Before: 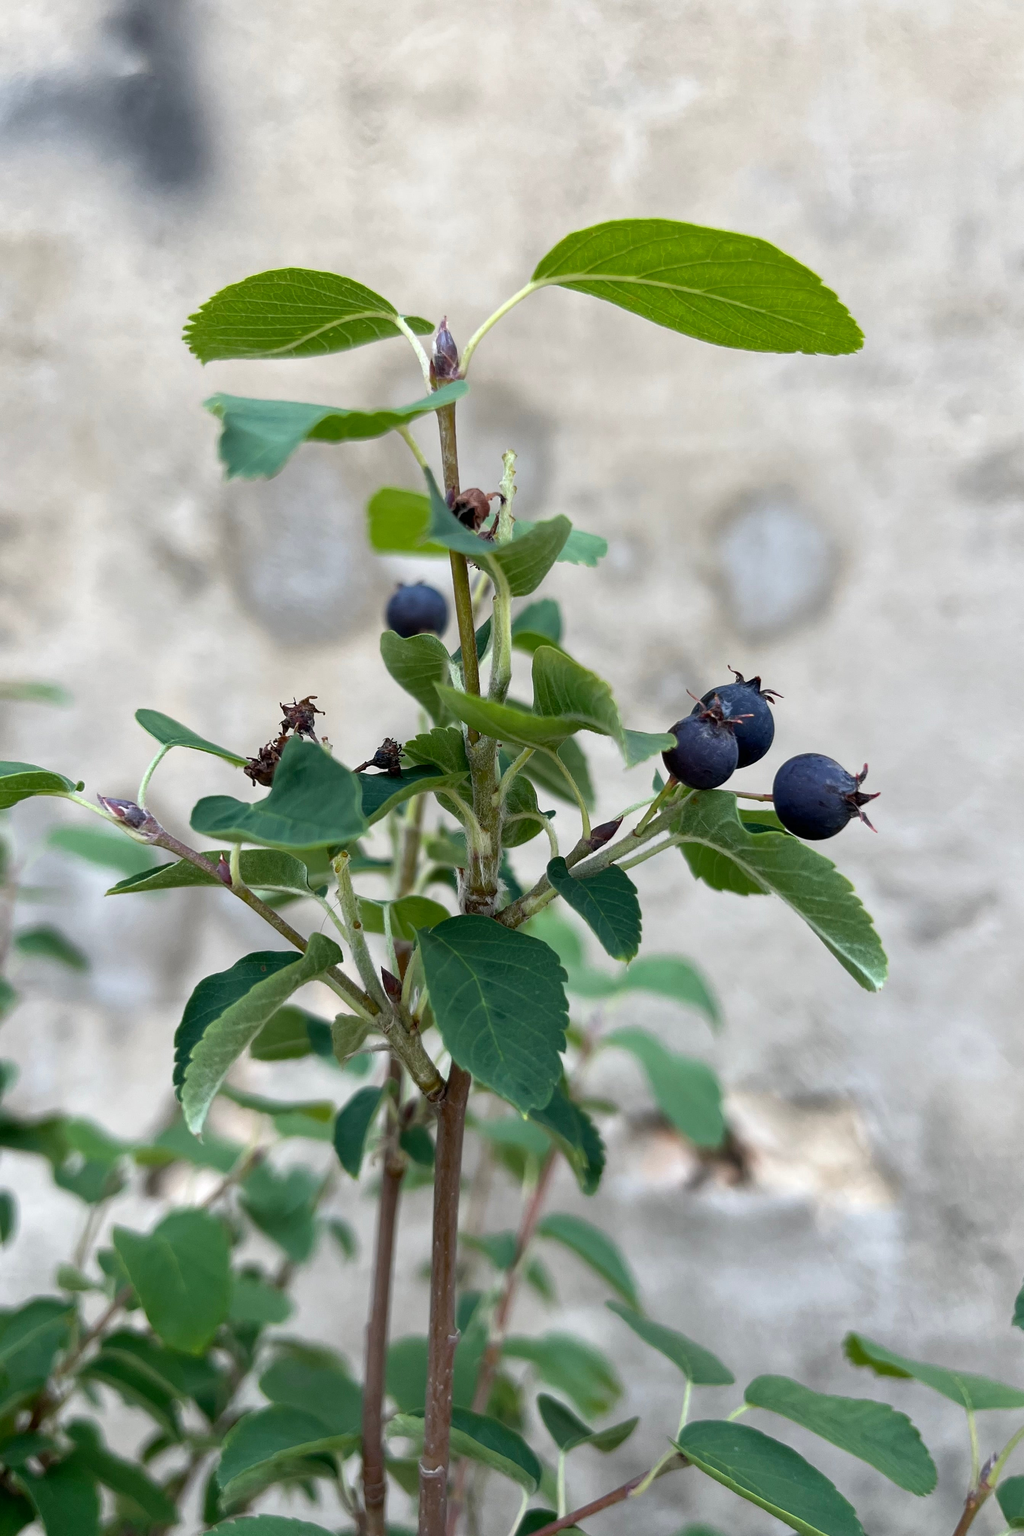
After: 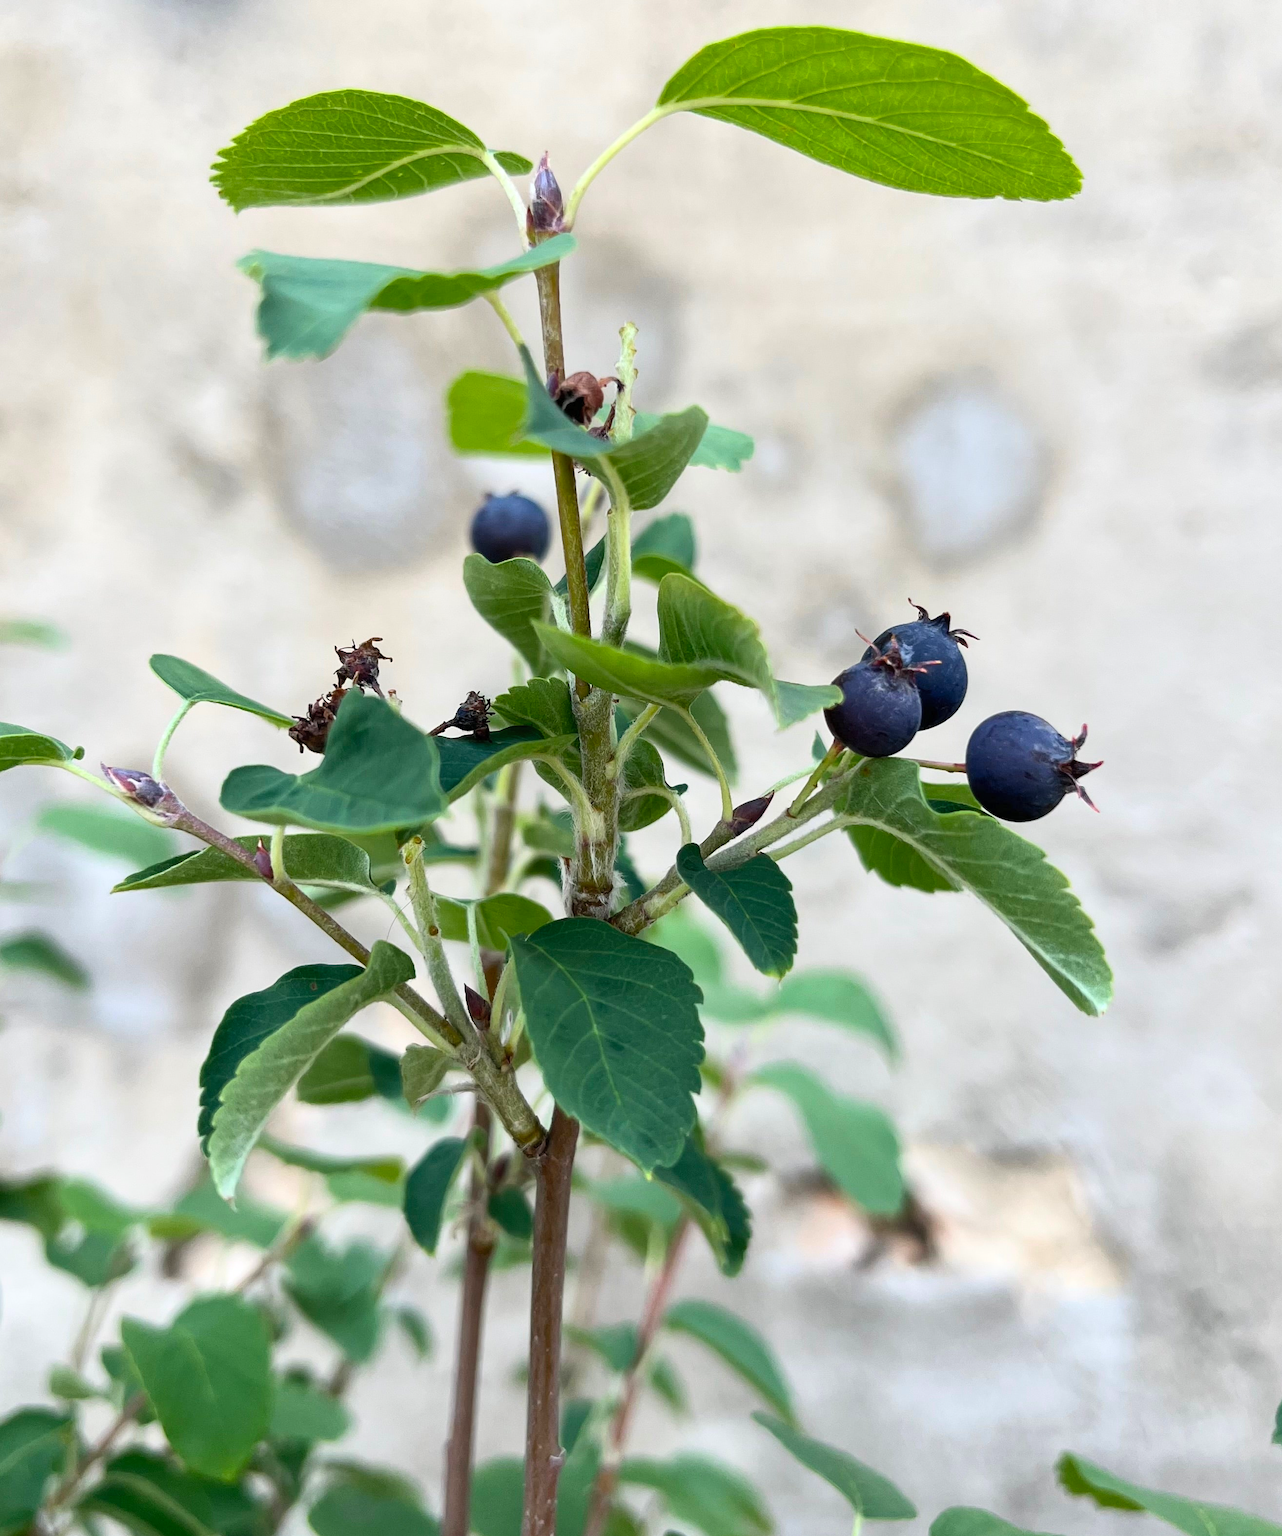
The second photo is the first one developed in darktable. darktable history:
crop and rotate: left 1.838%, top 12.926%, right 0.287%, bottom 8.953%
contrast brightness saturation: contrast 0.203, brightness 0.16, saturation 0.223
